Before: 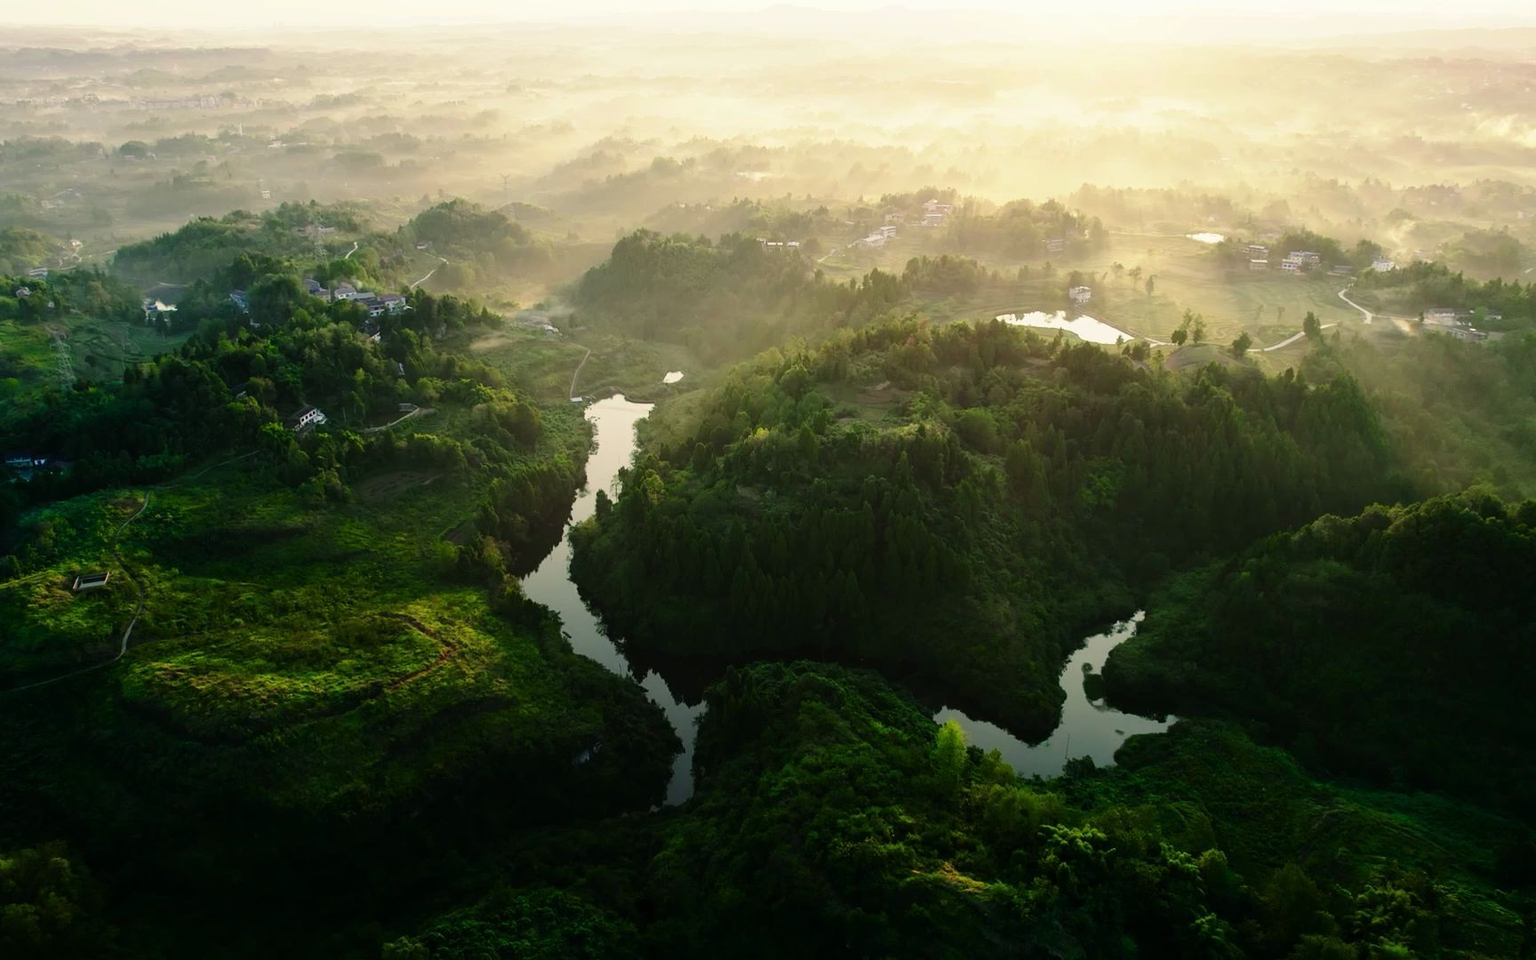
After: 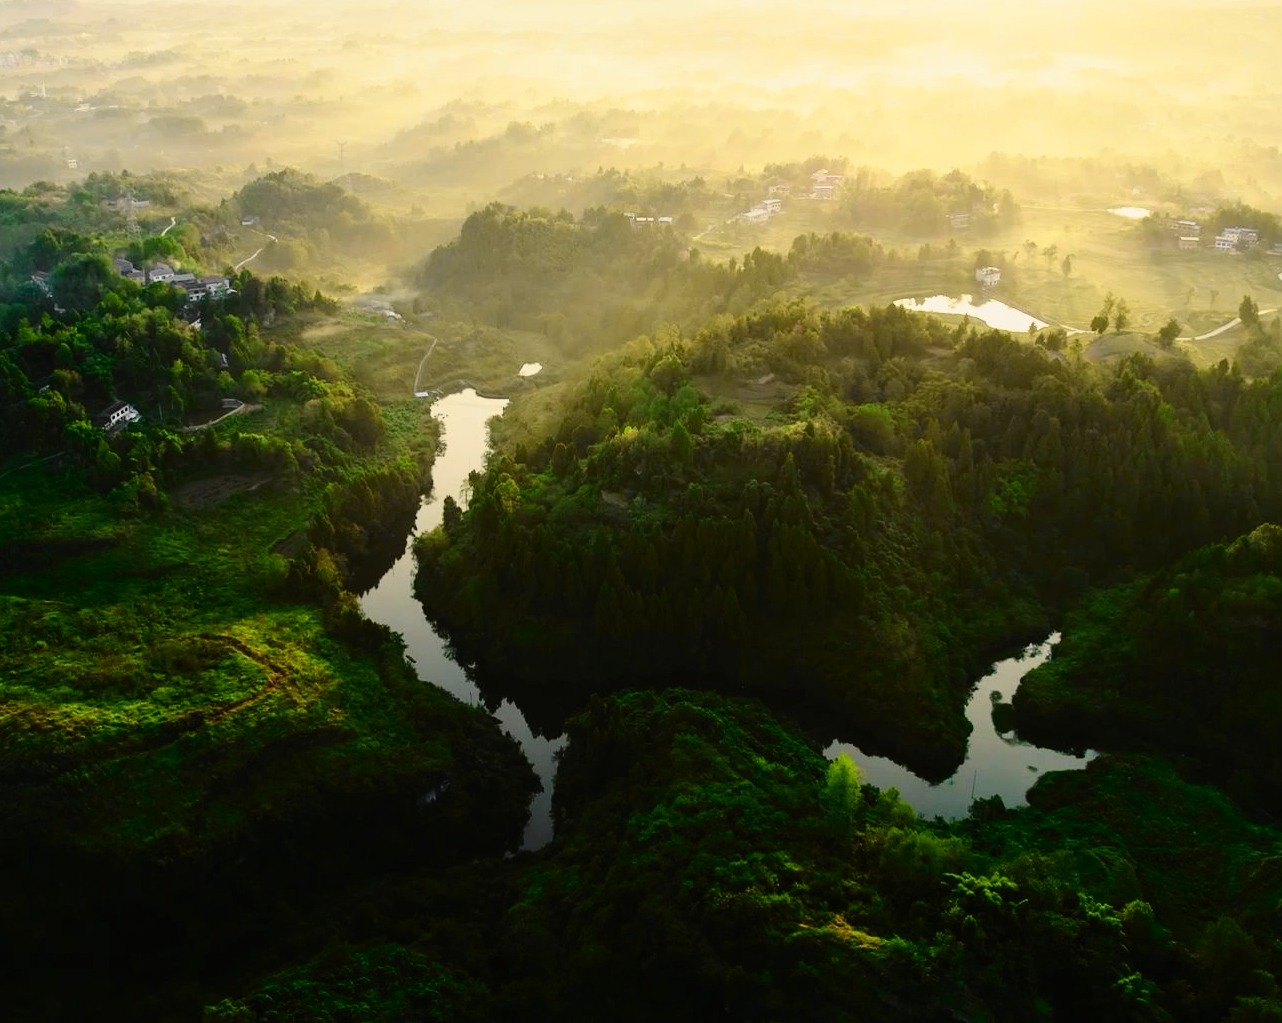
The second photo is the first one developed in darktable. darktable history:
crop and rotate: left 13.15%, top 5.251%, right 12.609%
tone curve: curves: ch0 [(0, 0.008) (0.107, 0.083) (0.283, 0.287) (0.461, 0.498) (0.64, 0.691) (0.822, 0.869) (0.998, 0.978)]; ch1 [(0, 0) (0.323, 0.339) (0.438, 0.422) (0.473, 0.487) (0.502, 0.502) (0.527, 0.53) (0.561, 0.583) (0.608, 0.629) (0.669, 0.704) (0.859, 0.899) (1, 1)]; ch2 [(0, 0) (0.33, 0.347) (0.421, 0.456) (0.473, 0.498) (0.502, 0.504) (0.522, 0.524) (0.549, 0.567) (0.585, 0.627) (0.676, 0.724) (1, 1)], color space Lab, independent channels, preserve colors none
bloom: size 3%, threshold 100%, strength 0%
